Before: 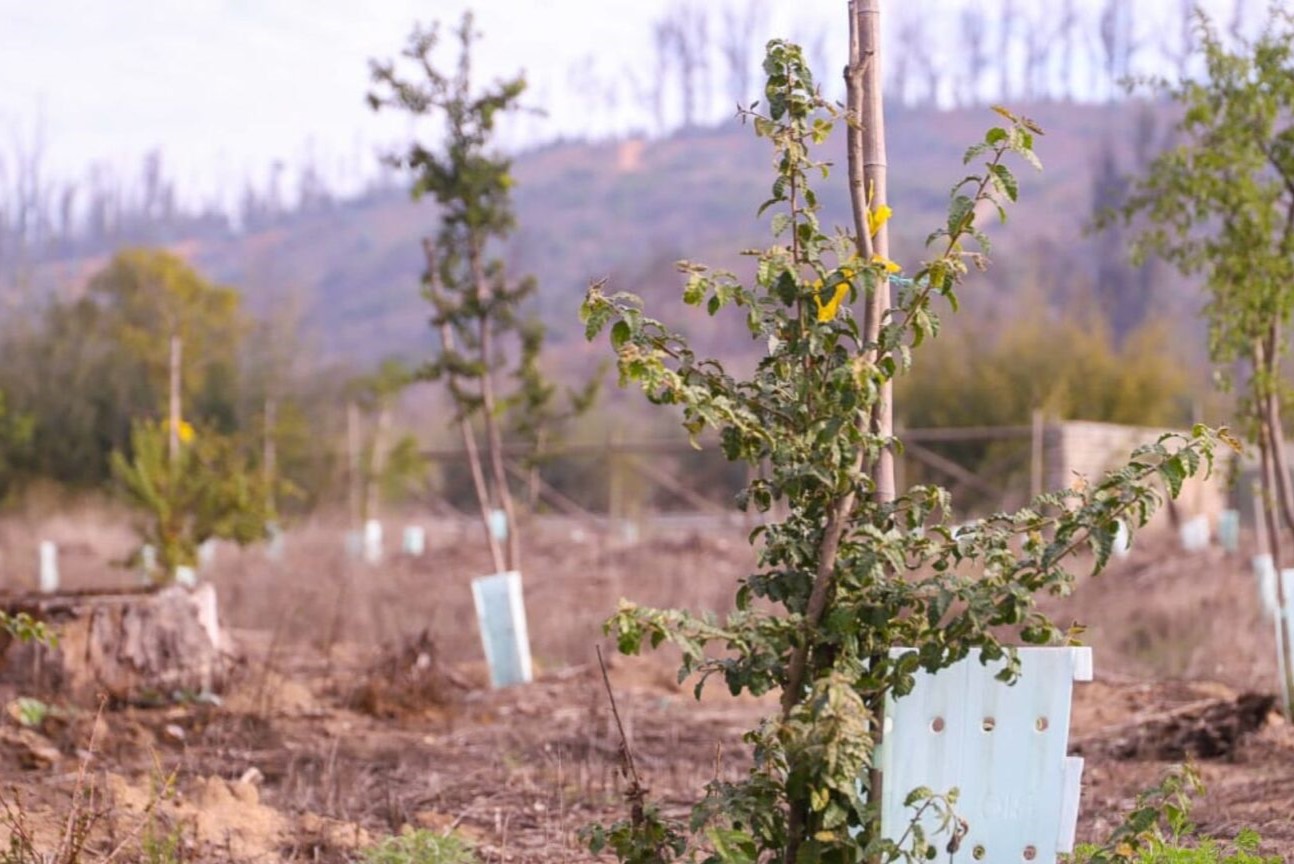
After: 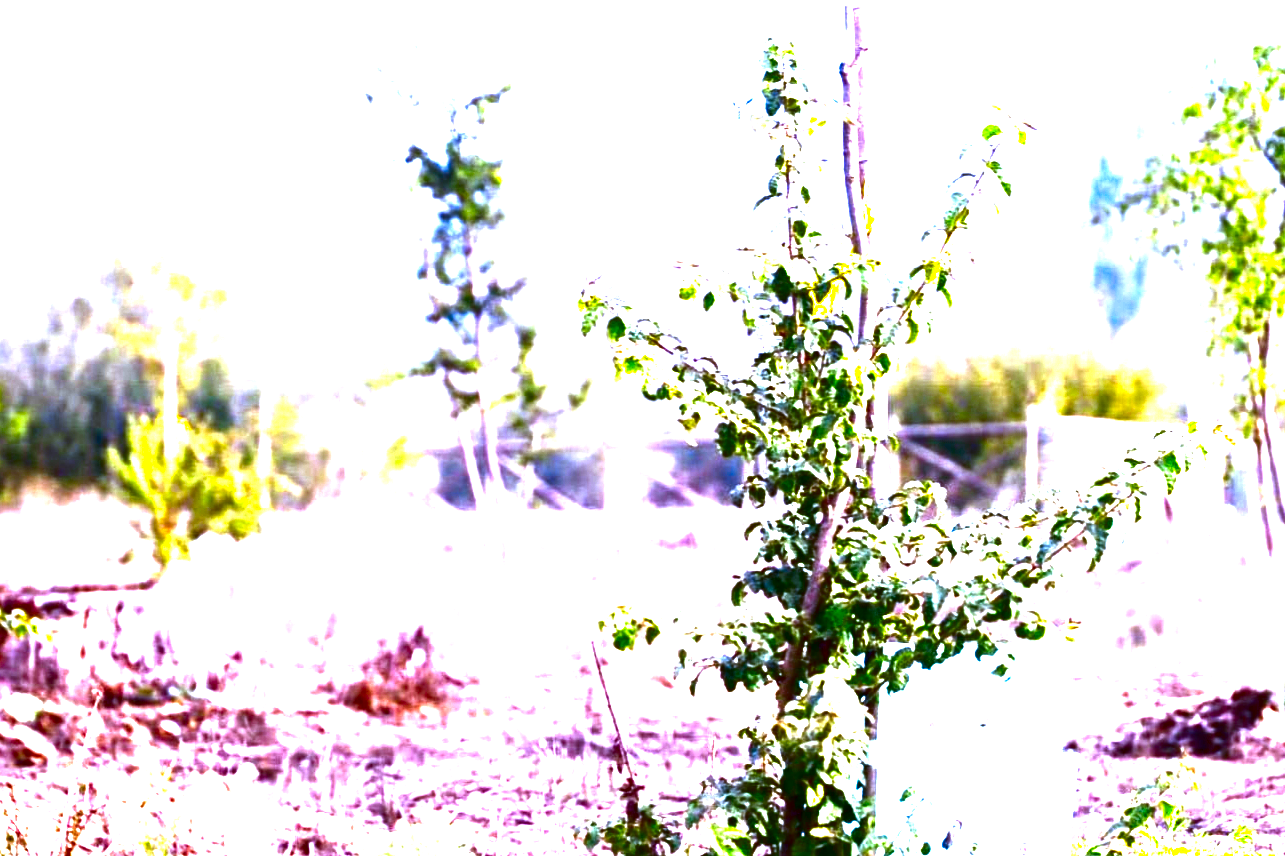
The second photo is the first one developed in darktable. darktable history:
white balance: red 0.871, blue 1.249
exposure: black level correction 0.001, exposure 2.607 EV, compensate exposure bias true, compensate highlight preservation false
contrast brightness saturation: brightness -1, saturation 1
crop: left 0.434%, top 0.485%, right 0.244%, bottom 0.386%
